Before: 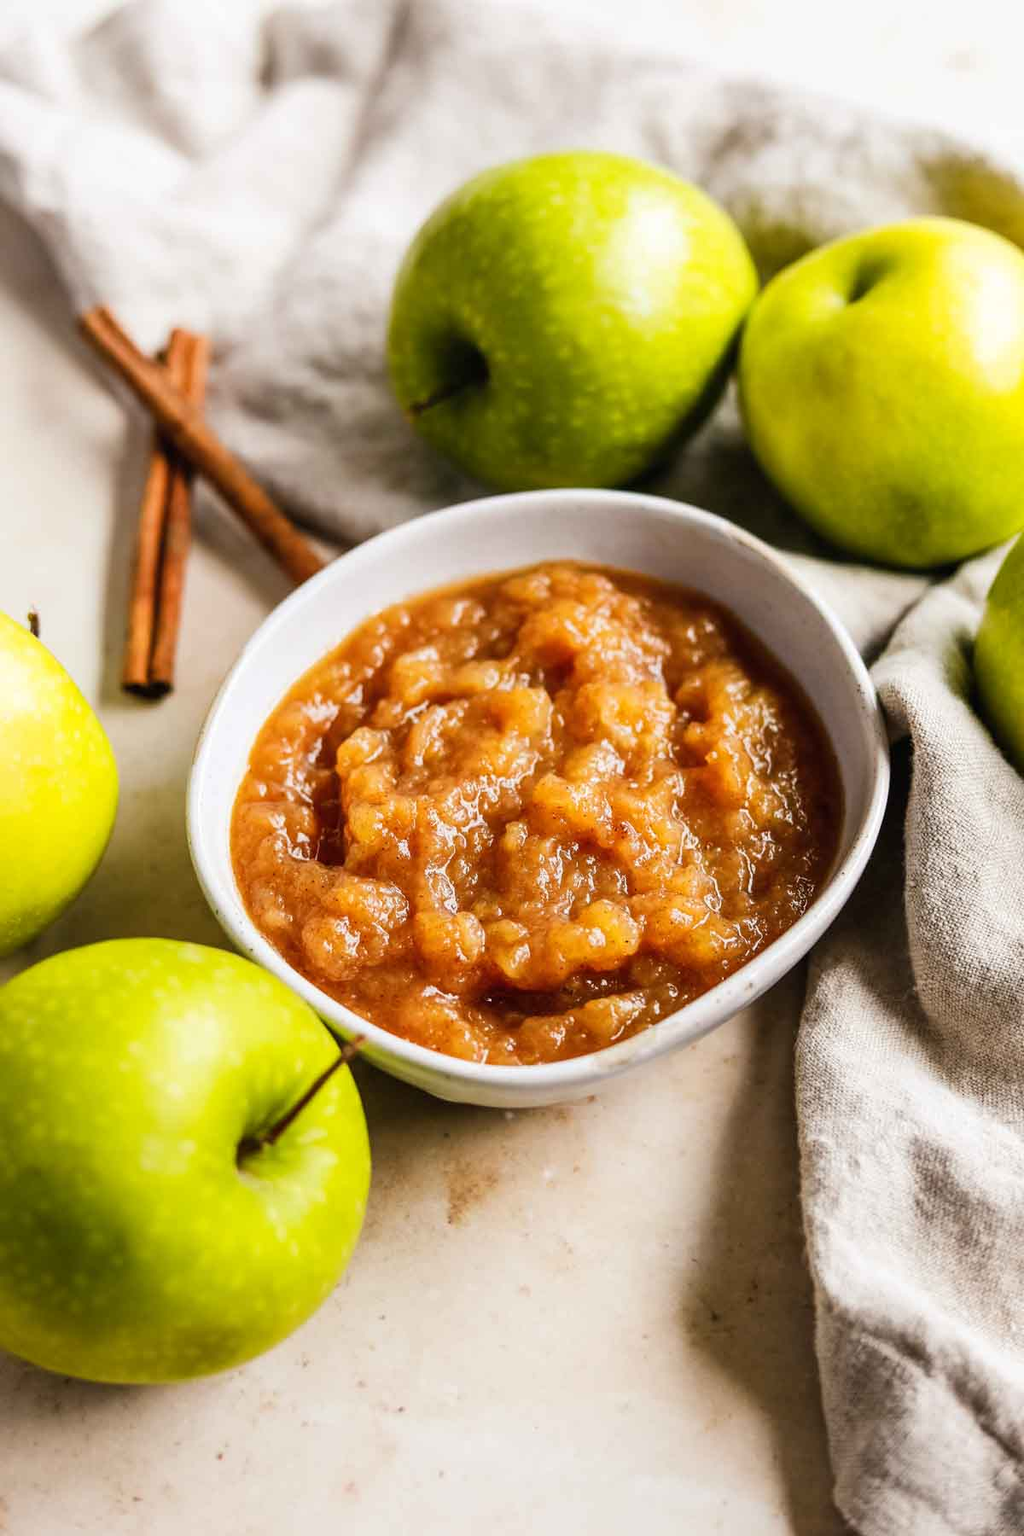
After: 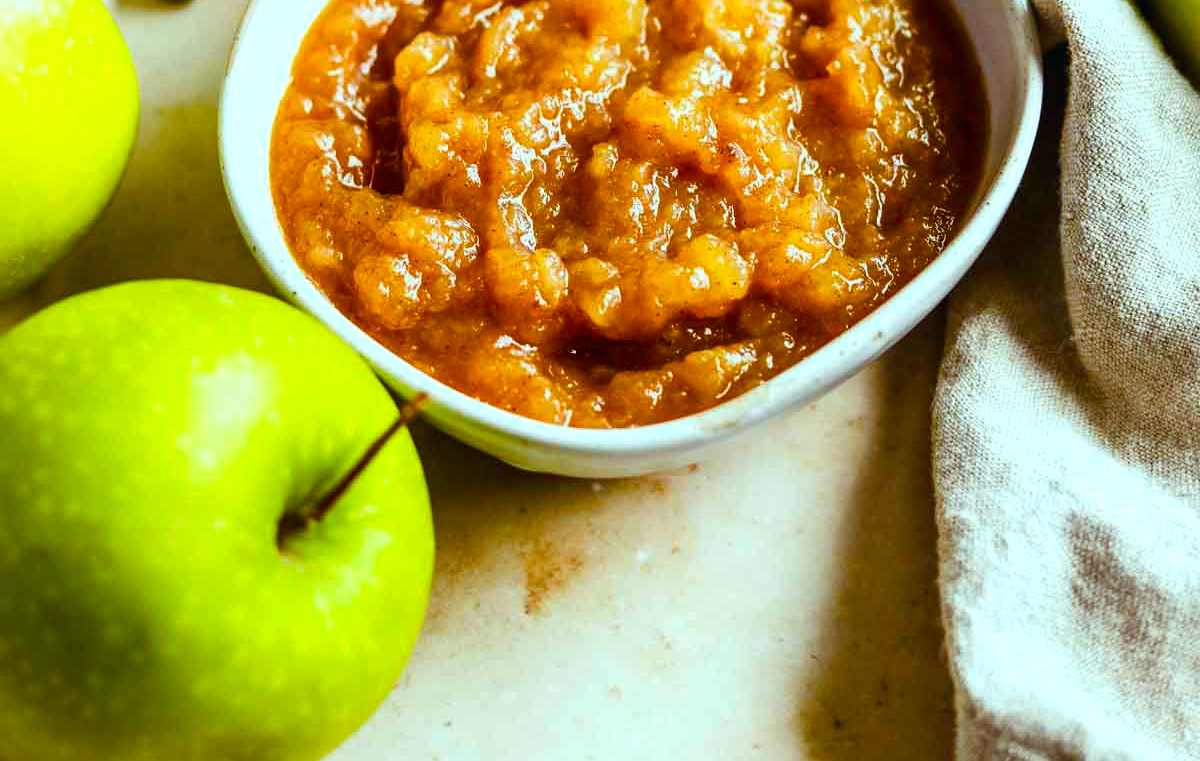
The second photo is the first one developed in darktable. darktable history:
color balance rgb: power › luminance 1.728%, highlights gain › luminance 15.124%, highlights gain › chroma 3.968%, highlights gain › hue 209.35°, perceptual saturation grading › global saturation 40.521%, perceptual saturation grading › highlights -24.744%, perceptual saturation grading › mid-tones 34.898%, perceptual saturation grading › shadows 34.846%, global vibrance 14.238%
crop: top 45.565%, bottom 12.115%
base curve: curves: ch0 [(0, 0) (0.303, 0.277) (1, 1)], preserve colors none
